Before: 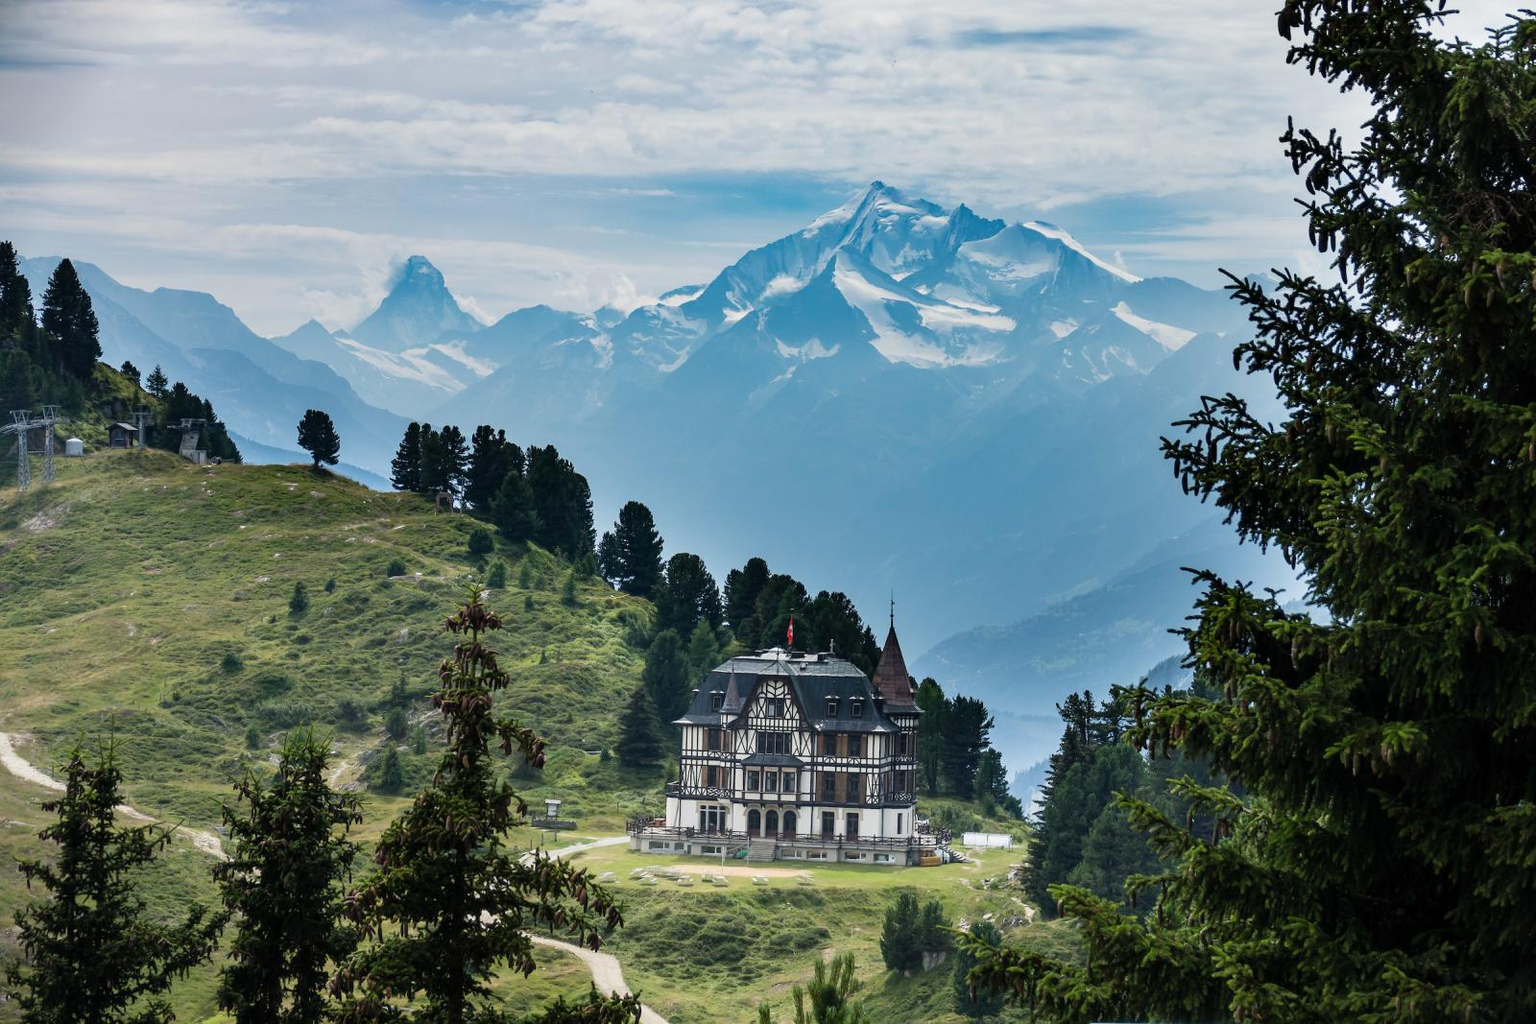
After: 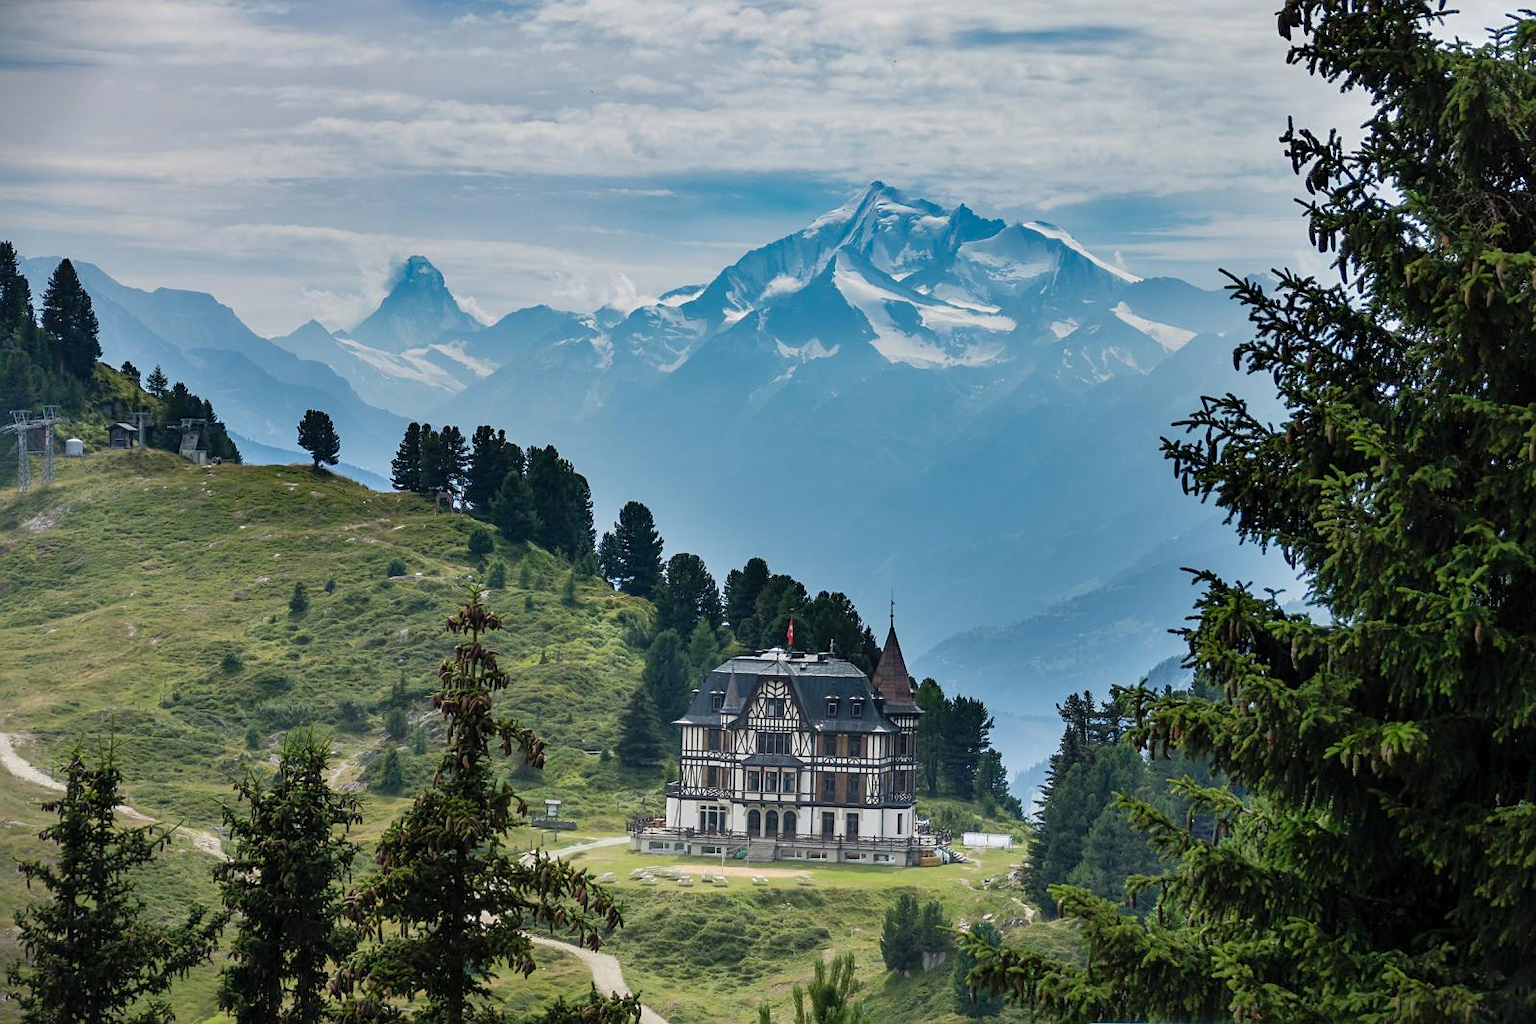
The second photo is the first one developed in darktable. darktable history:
sharpen: amount 0.2
shadows and highlights: on, module defaults
